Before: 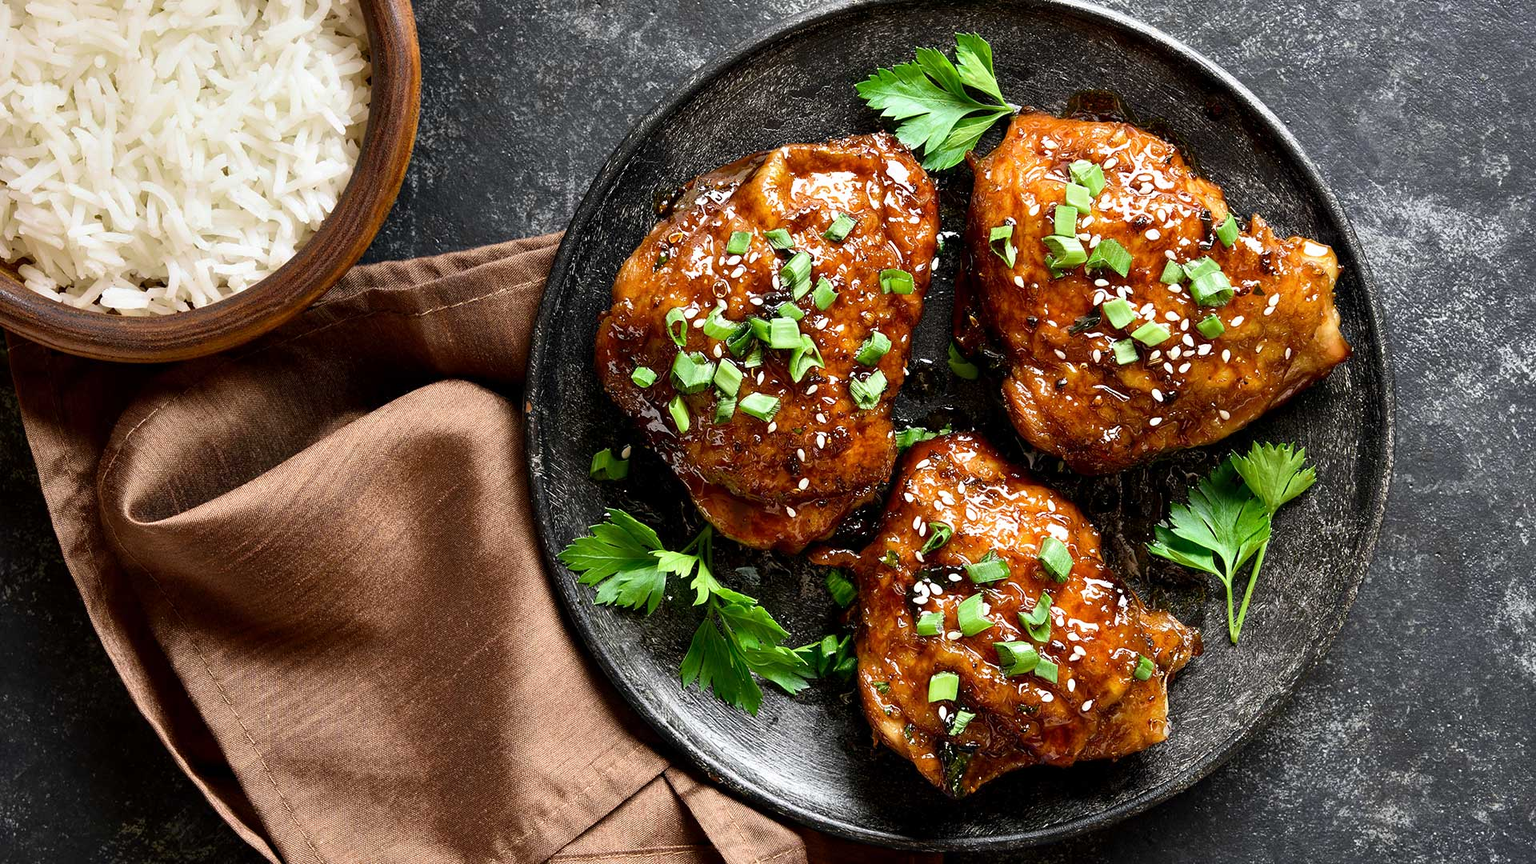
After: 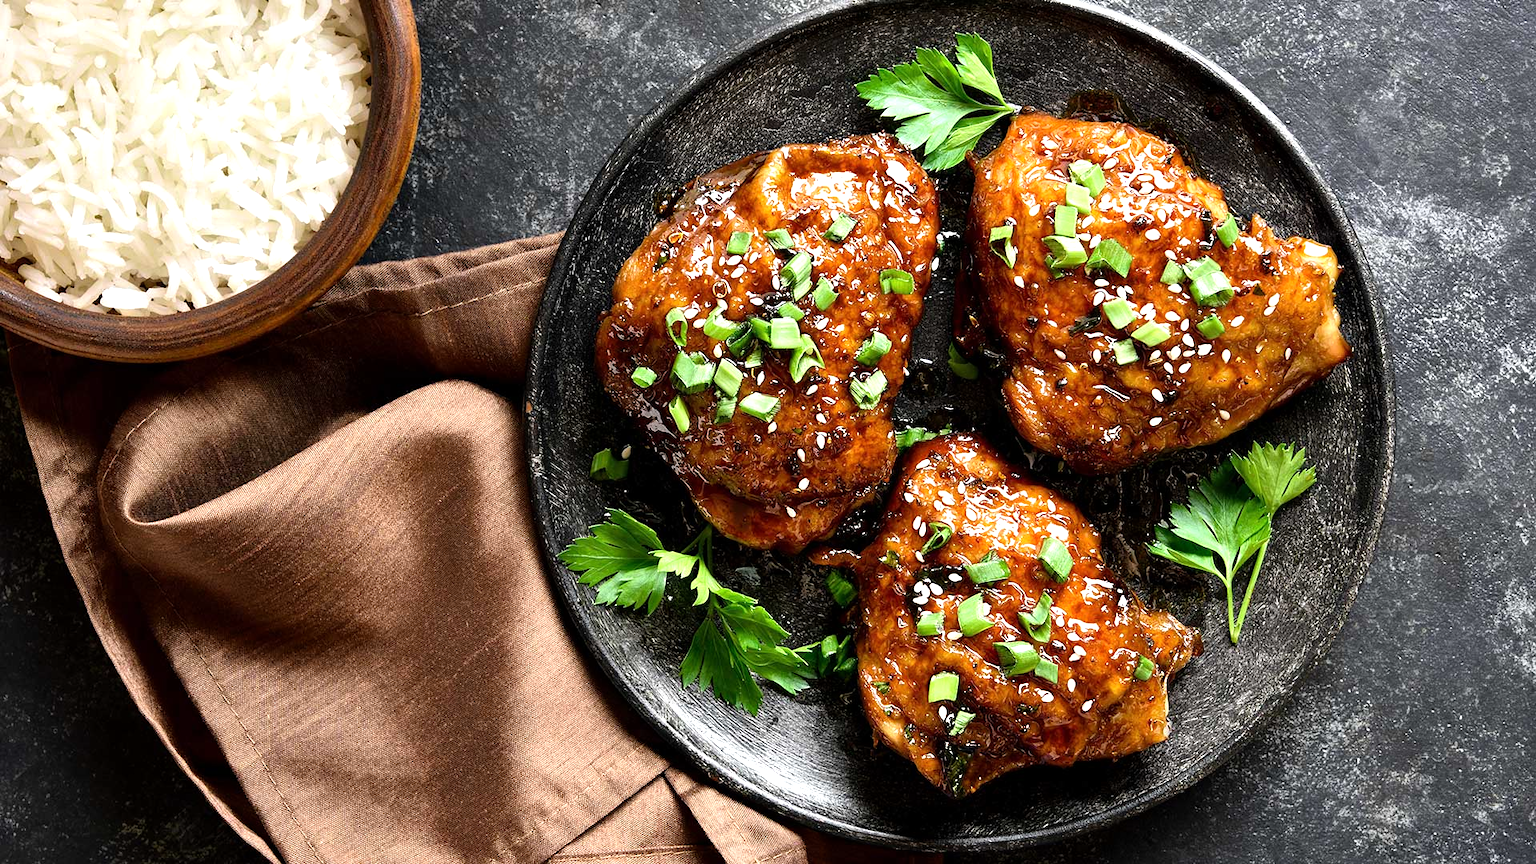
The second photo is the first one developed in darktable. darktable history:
tone equalizer: -8 EV -0.388 EV, -7 EV -0.386 EV, -6 EV -0.355 EV, -5 EV -0.219 EV, -3 EV 0.188 EV, -2 EV 0.316 EV, -1 EV 0.404 EV, +0 EV 0.428 EV
